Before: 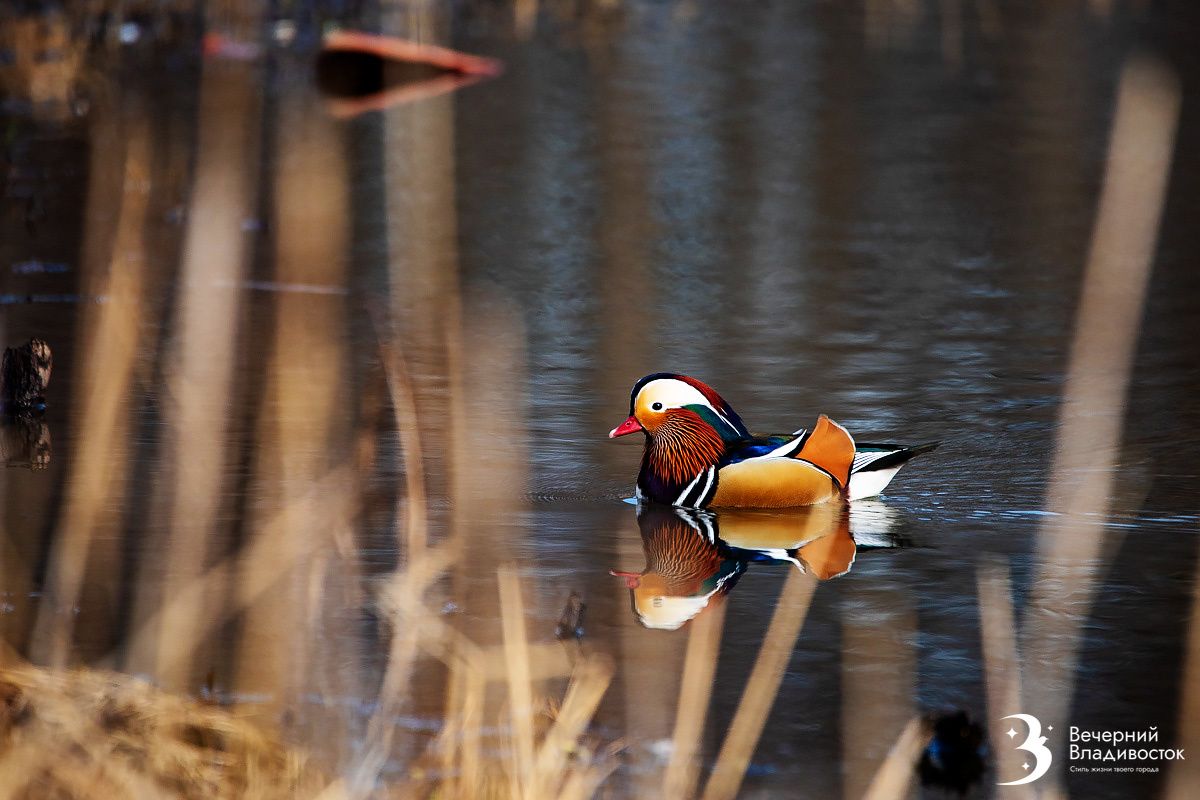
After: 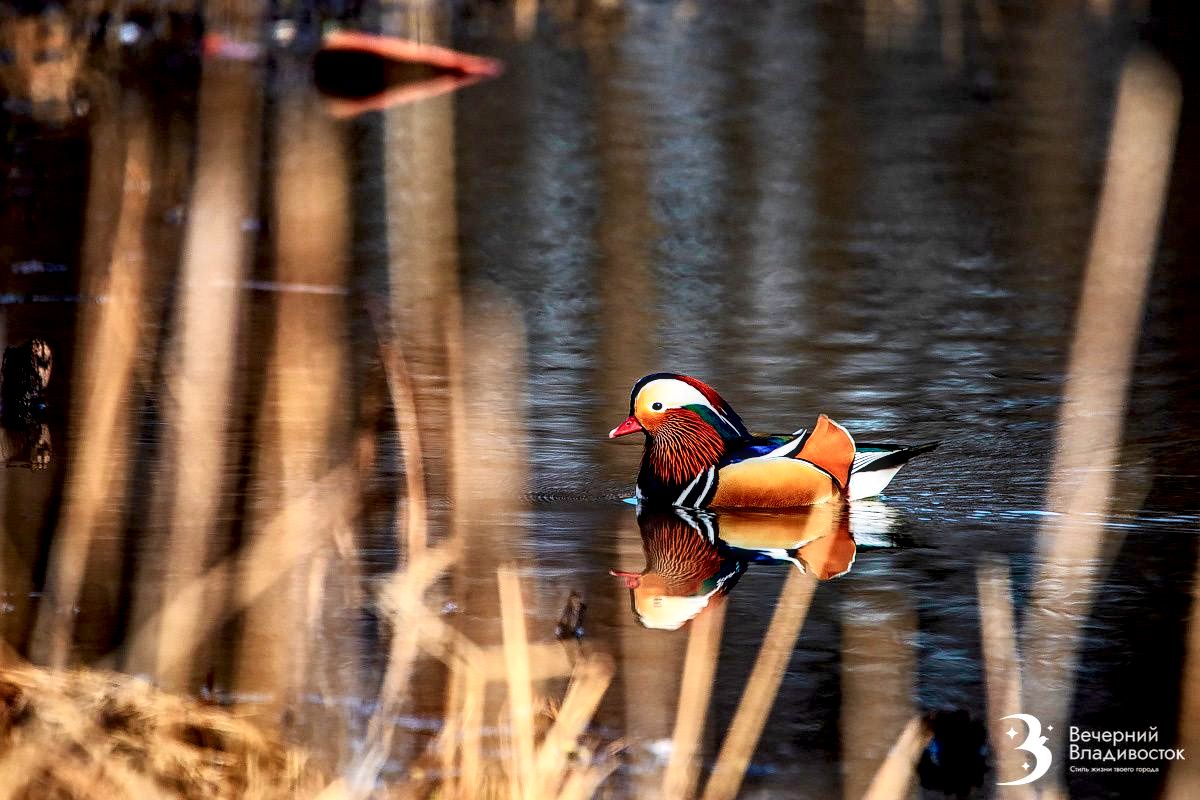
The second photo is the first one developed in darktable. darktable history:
contrast equalizer: octaves 7, y [[0.546, 0.552, 0.554, 0.554, 0.552, 0.546], [0.5 ×6], [0.5 ×6], [0 ×6], [0 ×6]], mix 0.274
tone curve: curves: ch0 [(0, 0.013) (0.054, 0.018) (0.205, 0.191) (0.289, 0.292) (0.39, 0.424) (0.493, 0.551) (0.647, 0.752) (0.796, 0.887) (1, 0.998)]; ch1 [(0, 0) (0.371, 0.339) (0.477, 0.452) (0.494, 0.495) (0.501, 0.501) (0.51, 0.516) (0.54, 0.557) (0.572, 0.605) (0.66, 0.701) (0.783, 0.804) (1, 1)]; ch2 [(0, 0) (0.32, 0.281) (0.403, 0.399) (0.441, 0.428) (0.47, 0.469) (0.498, 0.496) (0.524, 0.543) (0.551, 0.579) (0.633, 0.665) (0.7, 0.711) (1, 1)], color space Lab, independent channels, preserve colors none
local contrast: highlights 25%, detail 150%
